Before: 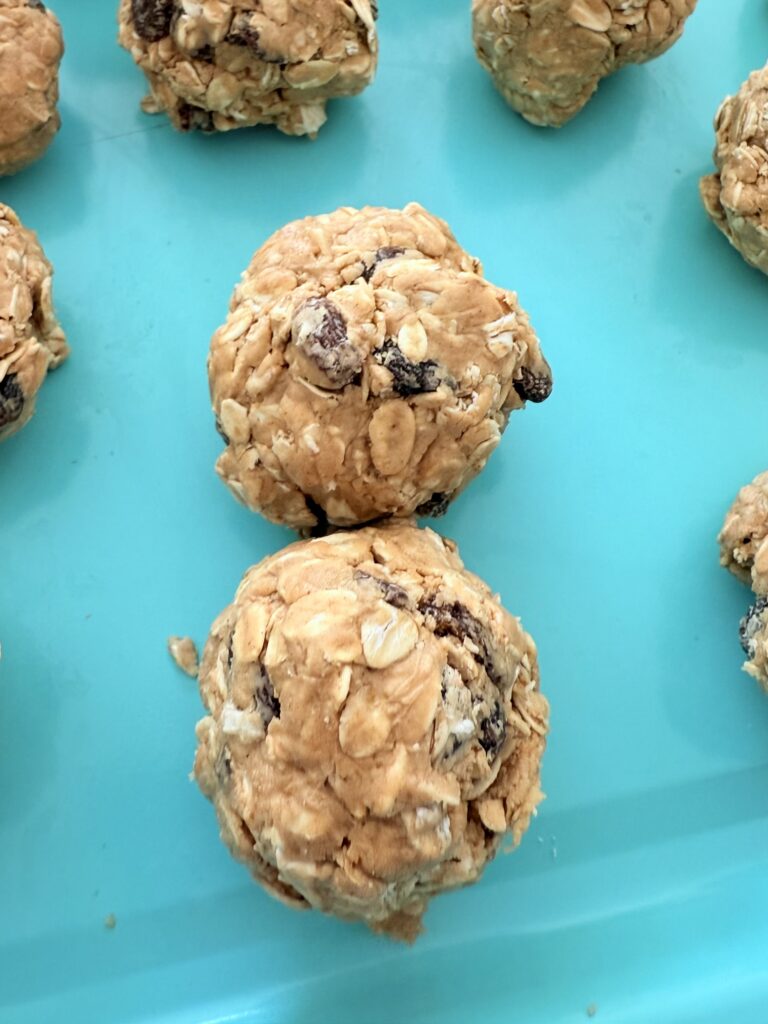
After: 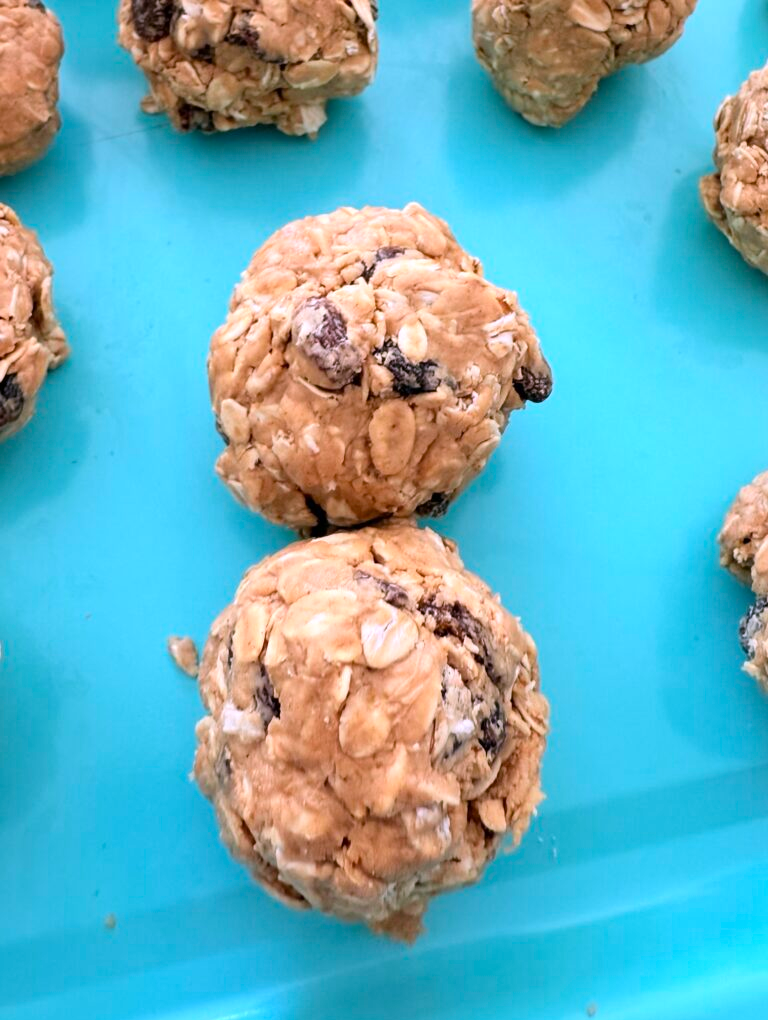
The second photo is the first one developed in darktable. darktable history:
white balance: red 1.066, blue 1.119
crop: top 0.05%, bottom 0.098%
